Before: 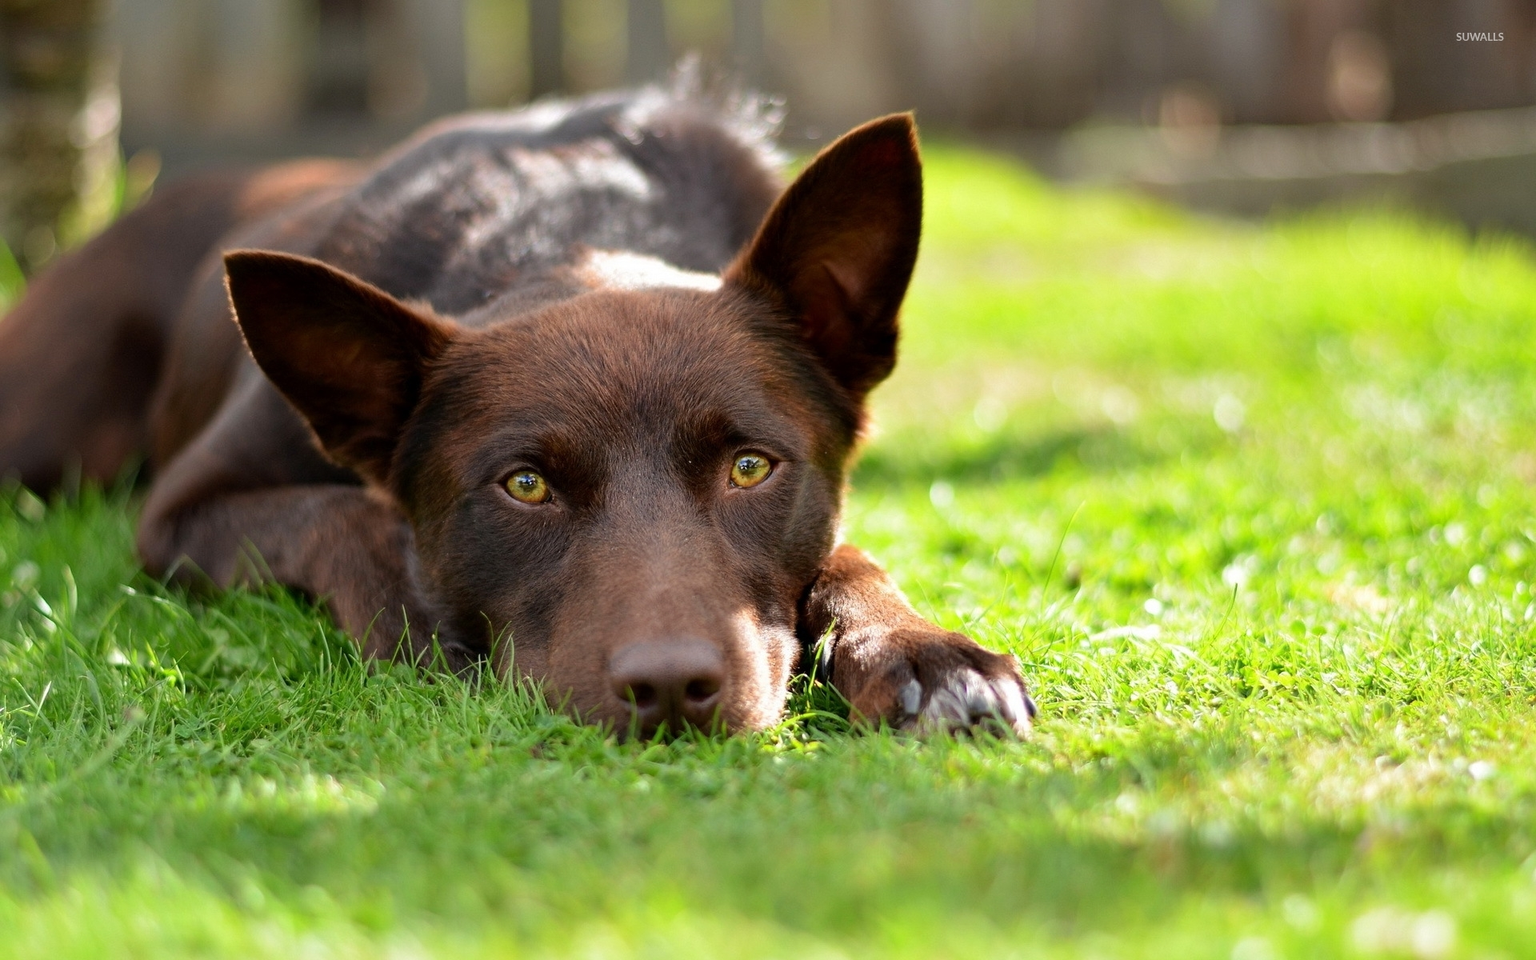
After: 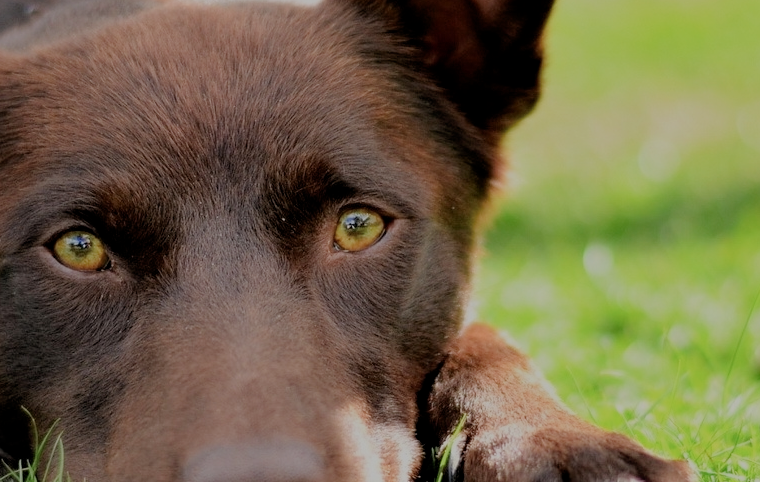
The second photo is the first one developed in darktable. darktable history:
crop: left 30.199%, top 29.915%, right 30.179%, bottom 29.845%
filmic rgb: black relative exposure -7.02 EV, white relative exposure 6 EV, target black luminance 0%, hardness 2.74, latitude 61.16%, contrast 0.687, highlights saturation mix 10.51%, shadows ↔ highlights balance -0.072%
